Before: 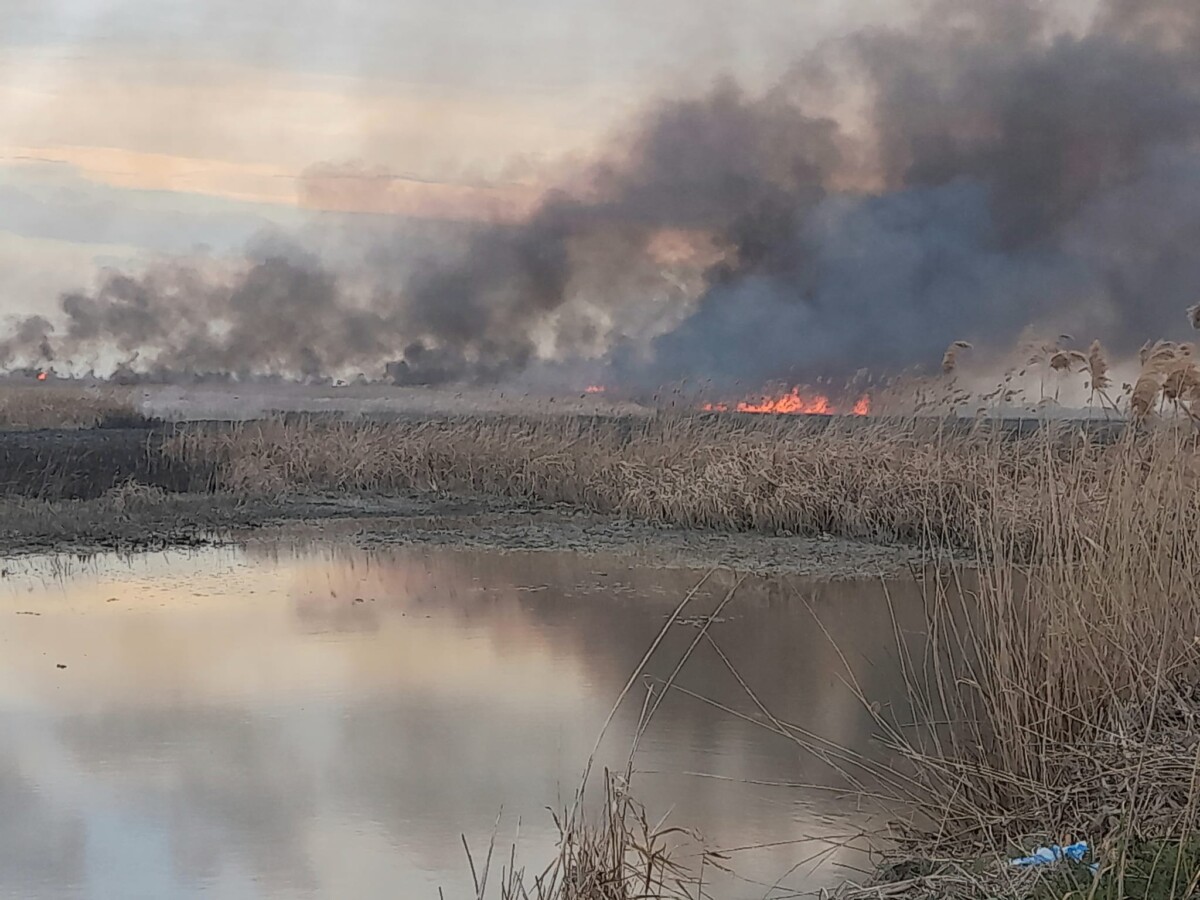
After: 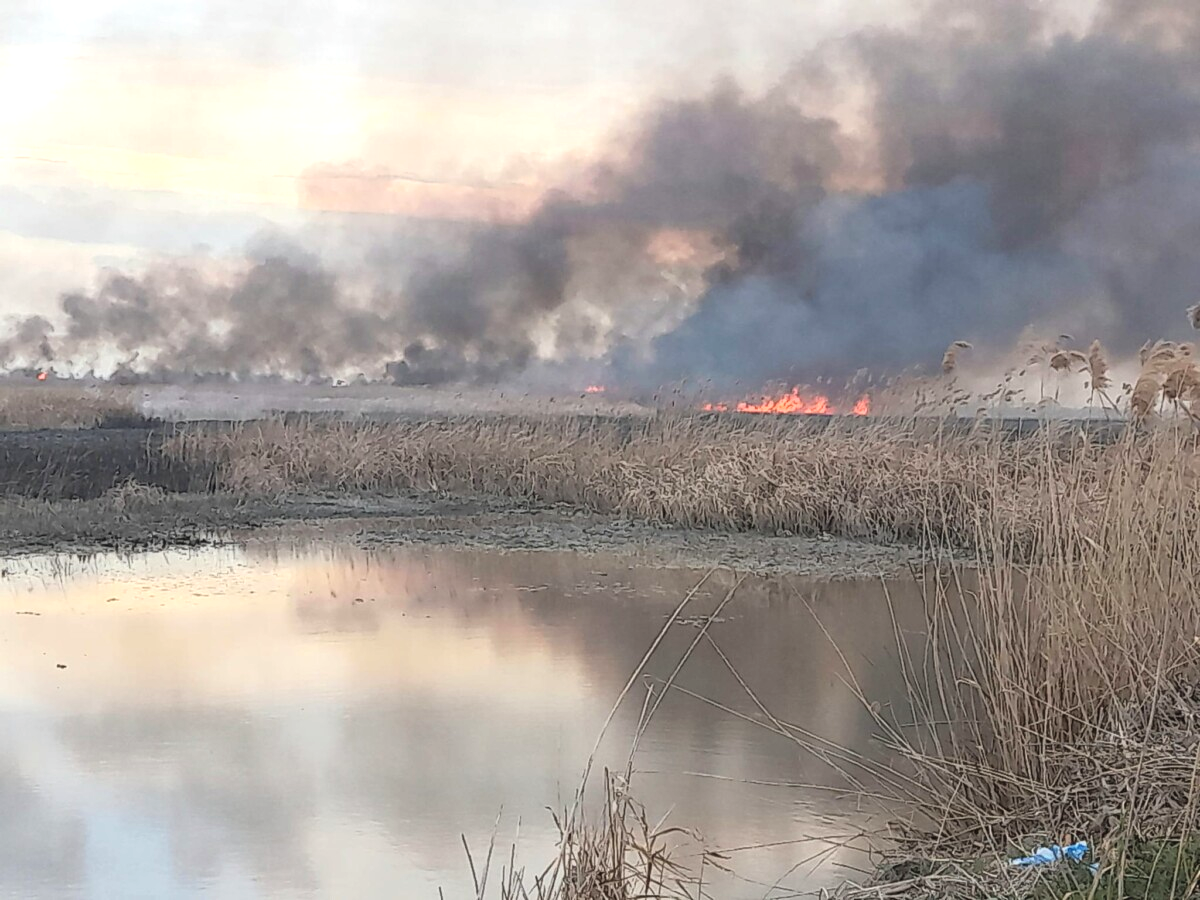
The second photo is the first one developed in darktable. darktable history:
color correction: highlights a* -0.228, highlights b* -0.103
exposure: black level correction -0.002, exposure 0.713 EV, compensate exposure bias true, compensate highlight preservation false
